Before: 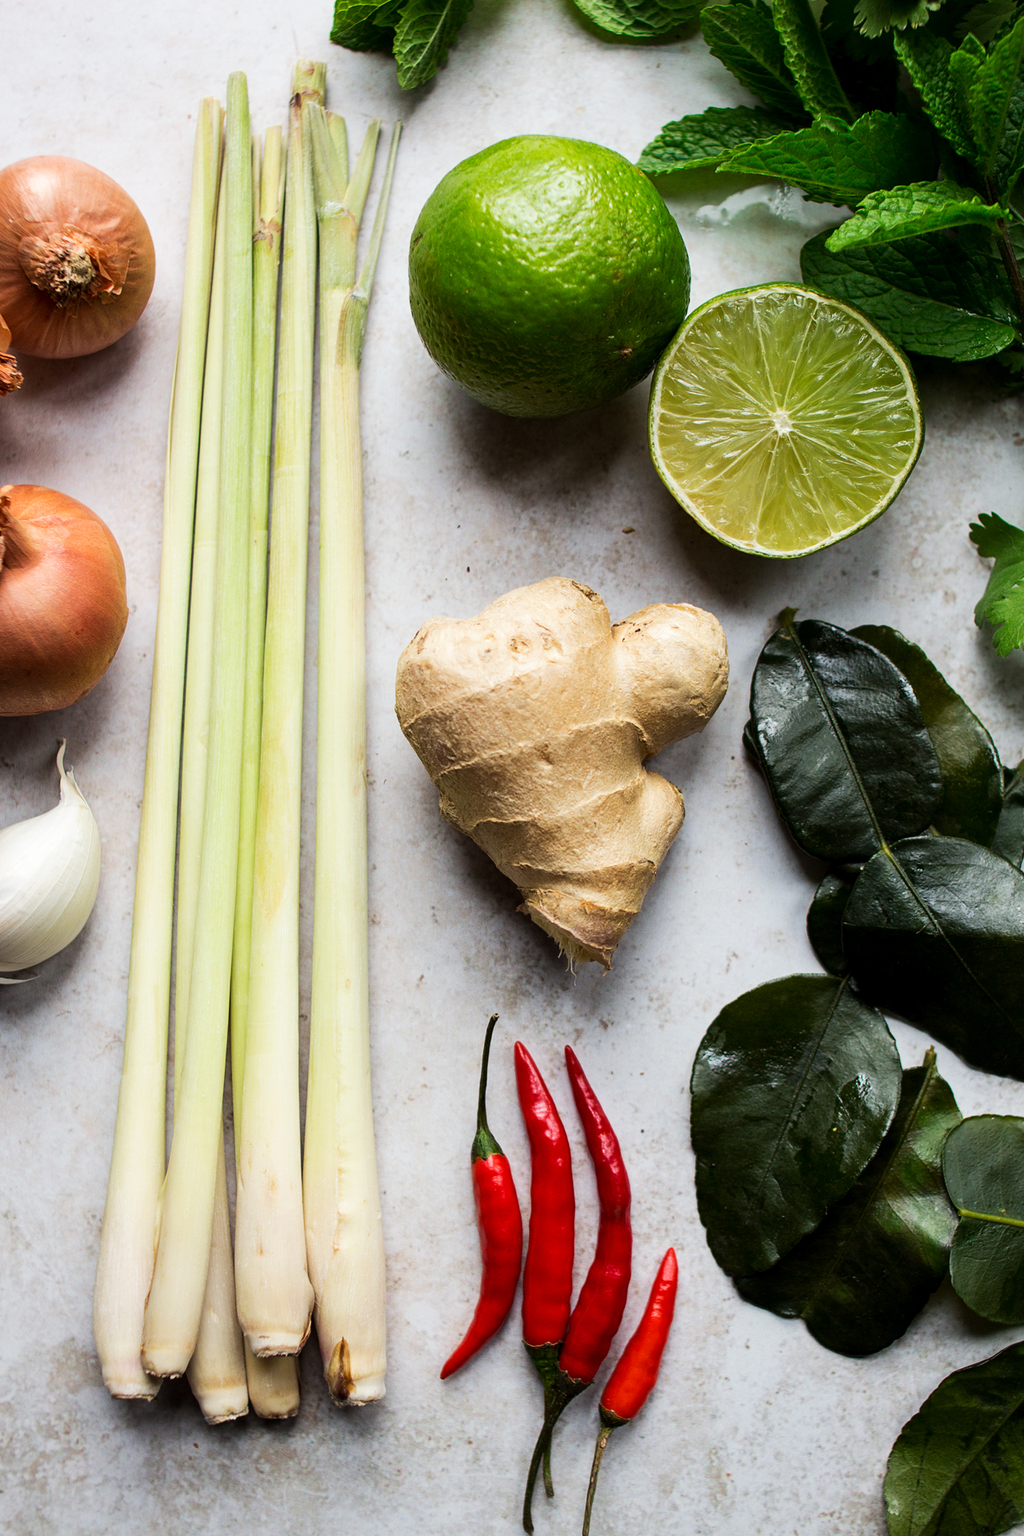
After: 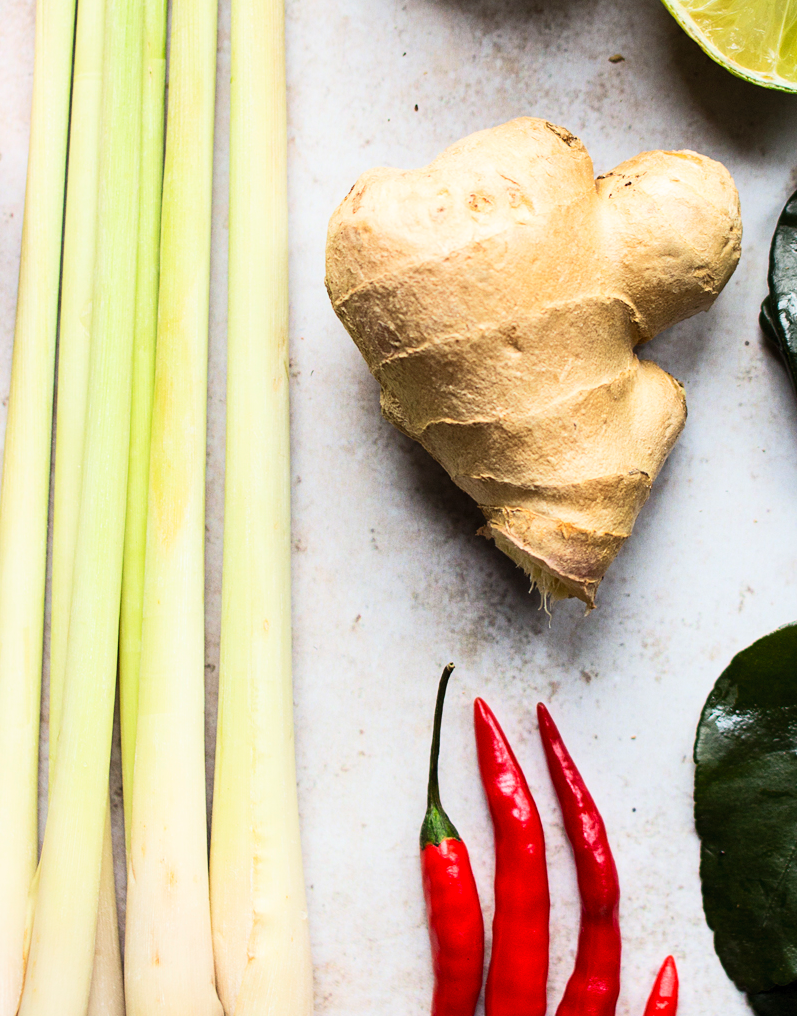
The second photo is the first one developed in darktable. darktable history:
contrast brightness saturation: contrast 0.201, brightness 0.167, saturation 0.224
crop: left 13.279%, top 31.469%, right 24.442%, bottom 15.565%
